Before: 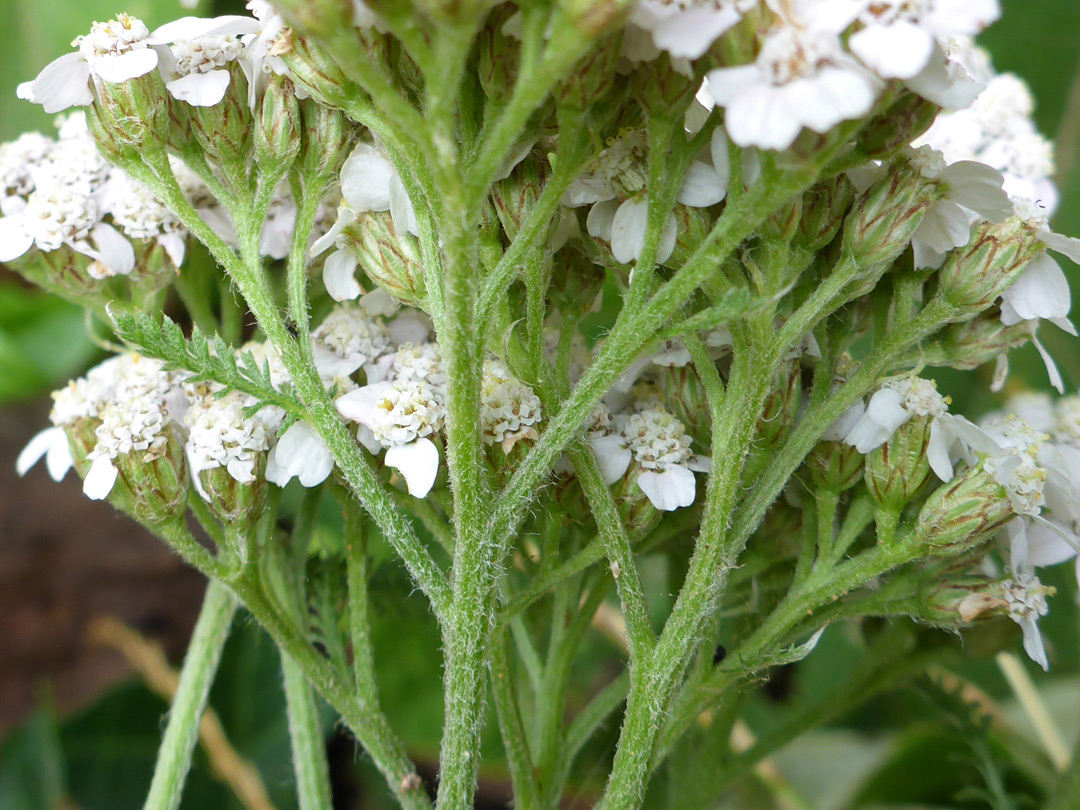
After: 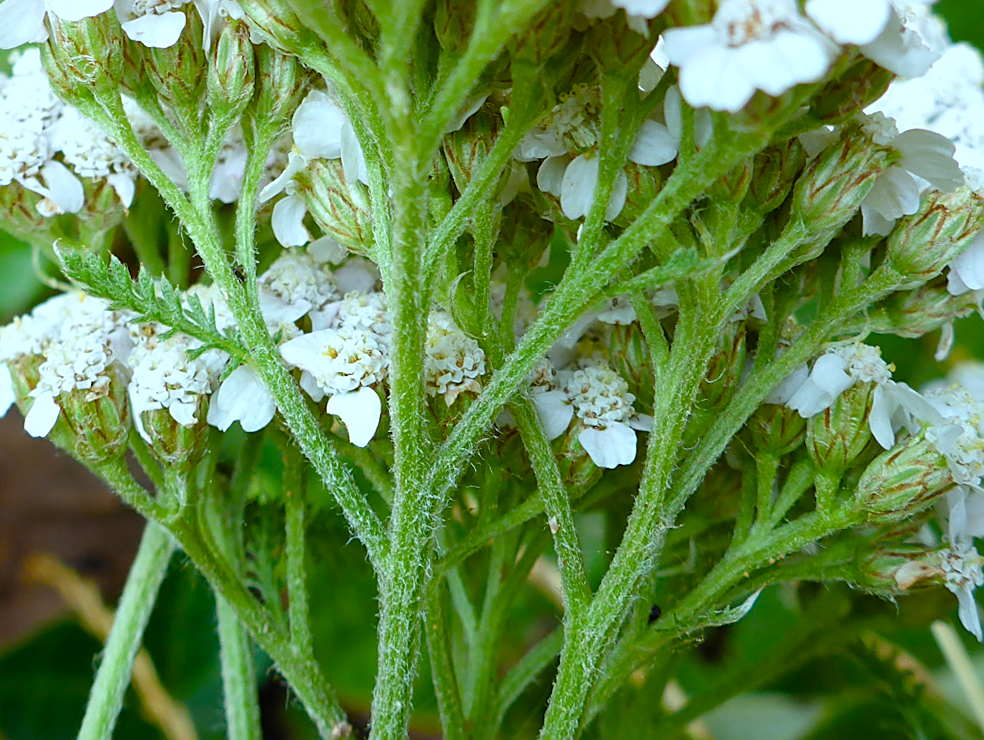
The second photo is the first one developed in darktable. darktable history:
crop and rotate: angle -2.02°, left 3.161%, top 3.834%, right 1.413%, bottom 0.504%
sharpen: amount 0.49
color correction: highlights a* -10.29, highlights b* -10.33
color balance rgb: perceptual saturation grading › global saturation 34.766%, perceptual saturation grading › highlights -29.822%, perceptual saturation grading › shadows 34.712%
